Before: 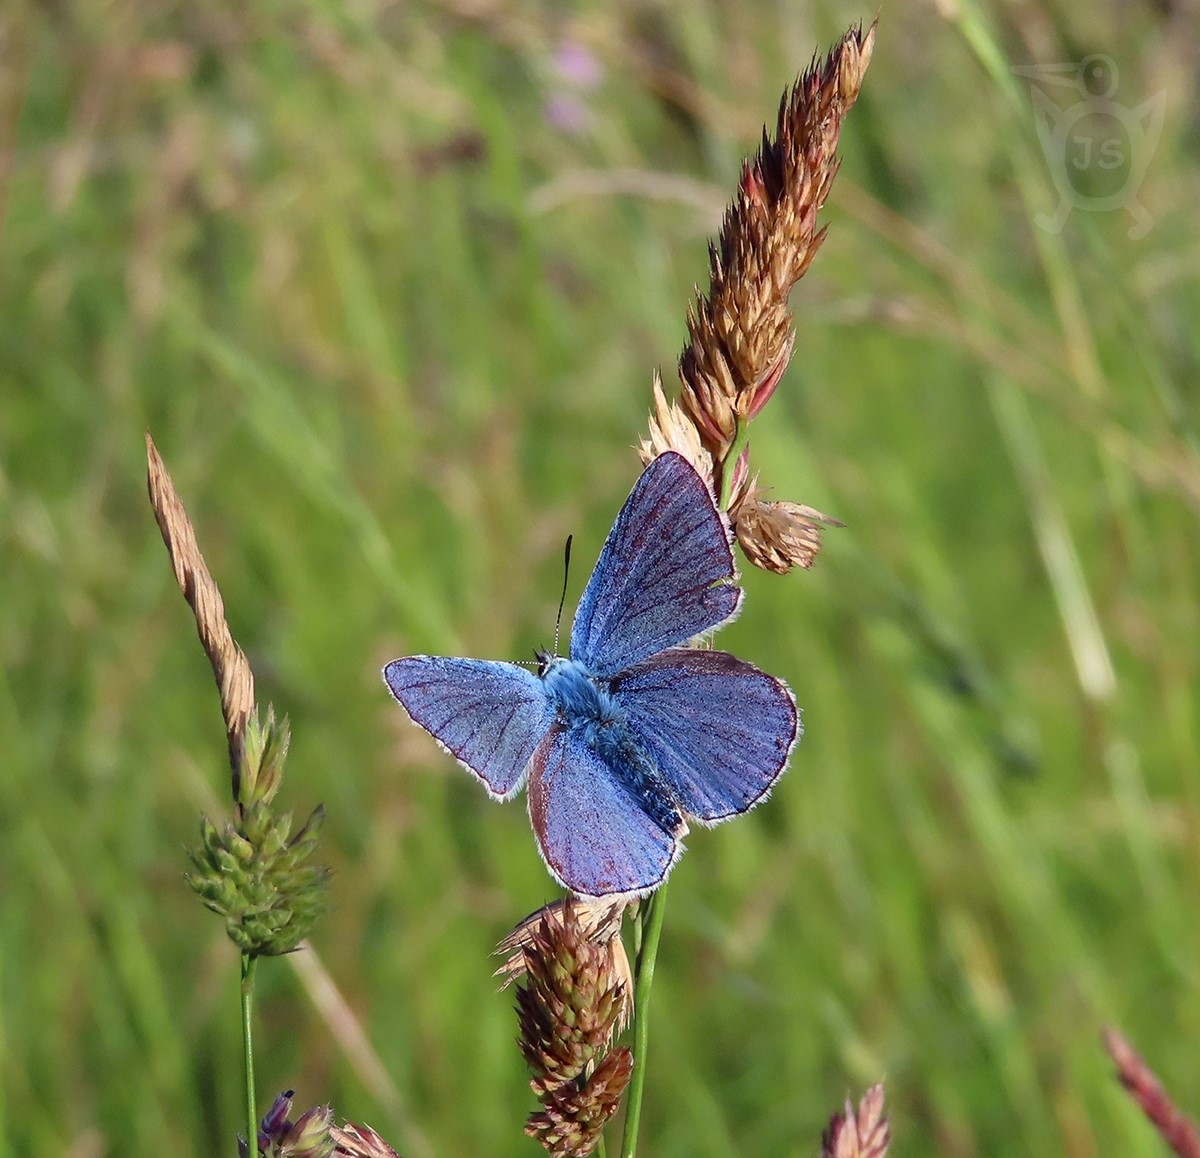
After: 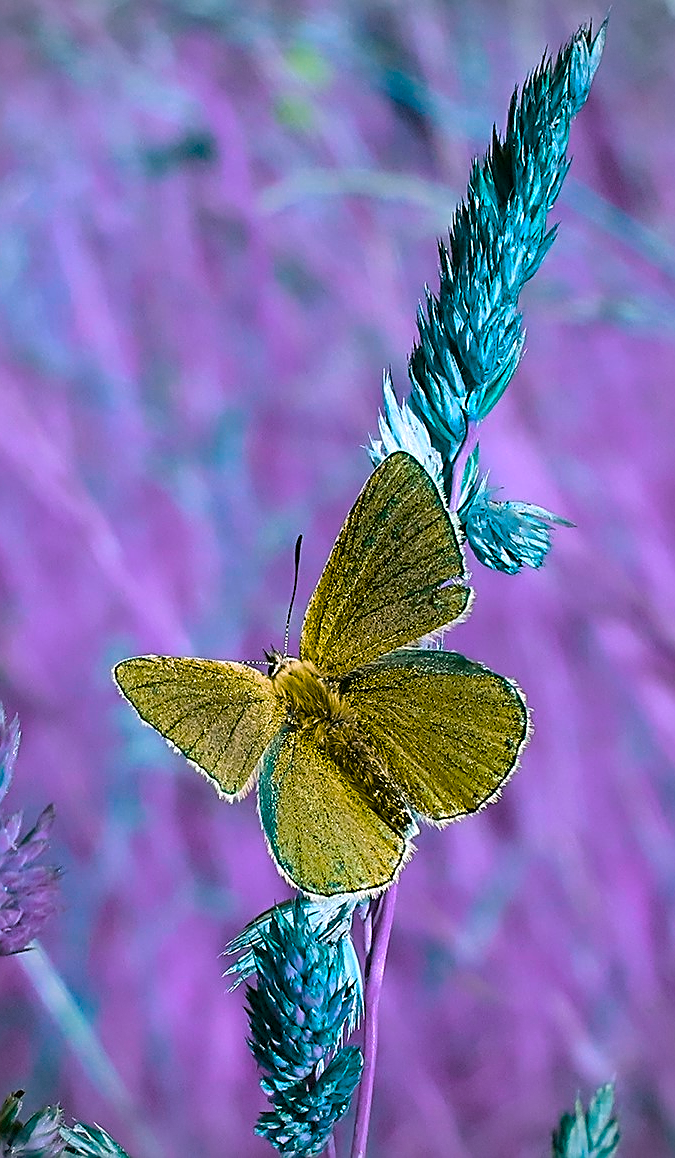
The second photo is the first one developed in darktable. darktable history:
crop and rotate: left 22.516%, right 21.234%
color balance rgb: hue shift 180°, global vibrance 50%, contrast 0.32%
tone equalizer: on, module defaults
sharpen: amount 1
vignetting: dithering 8-bit output, unbound false
